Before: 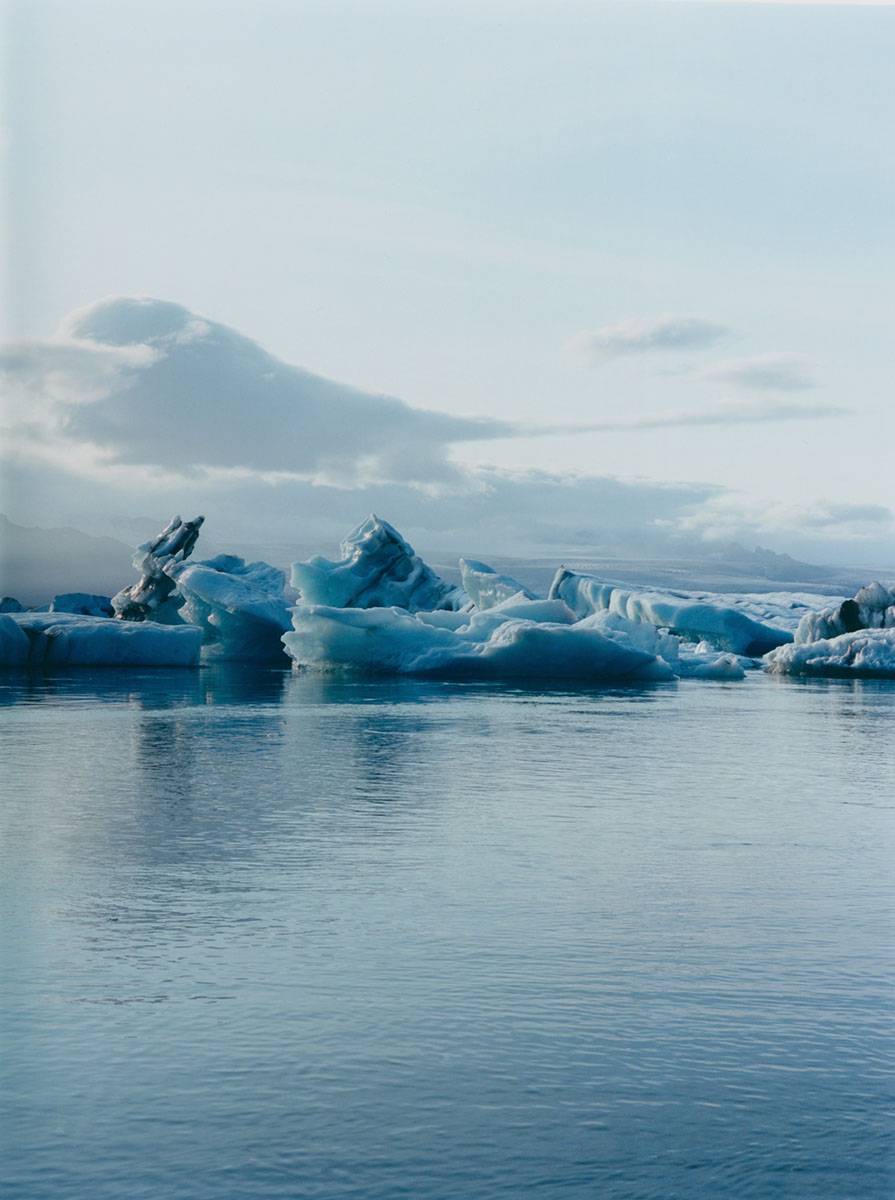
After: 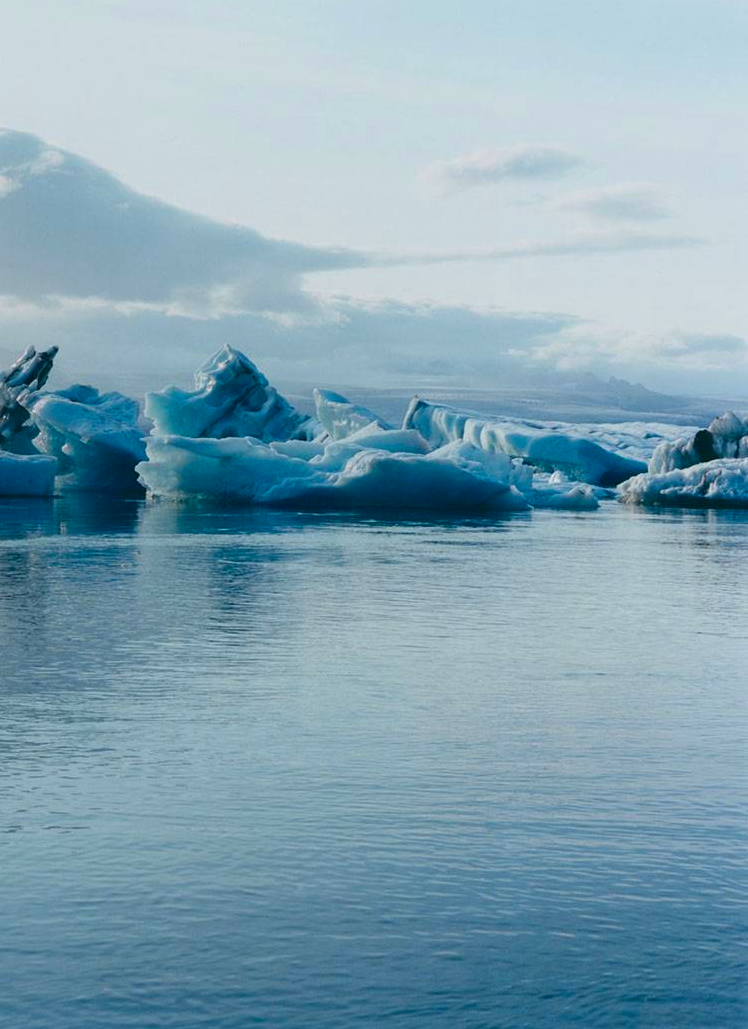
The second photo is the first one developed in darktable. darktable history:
crop: left 16.315%, top 14.246%
color balance: output saturation 120%
